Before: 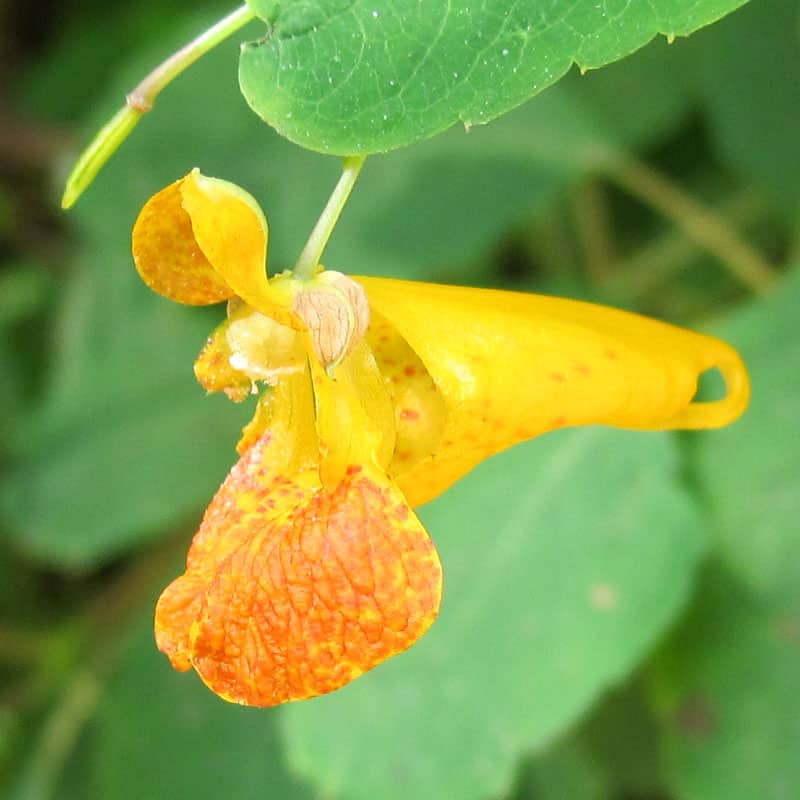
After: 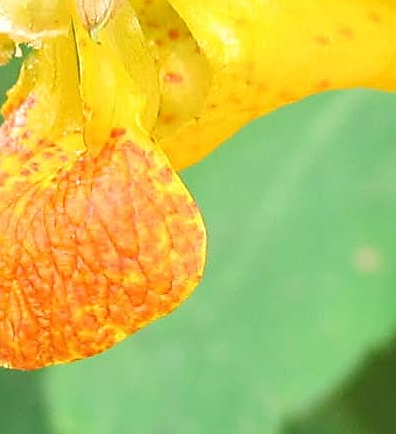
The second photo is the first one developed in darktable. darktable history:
crop: left 29.537%, top 42.159%, right 20.962%, bottom 3.498%
sharpen: amount 0.495
